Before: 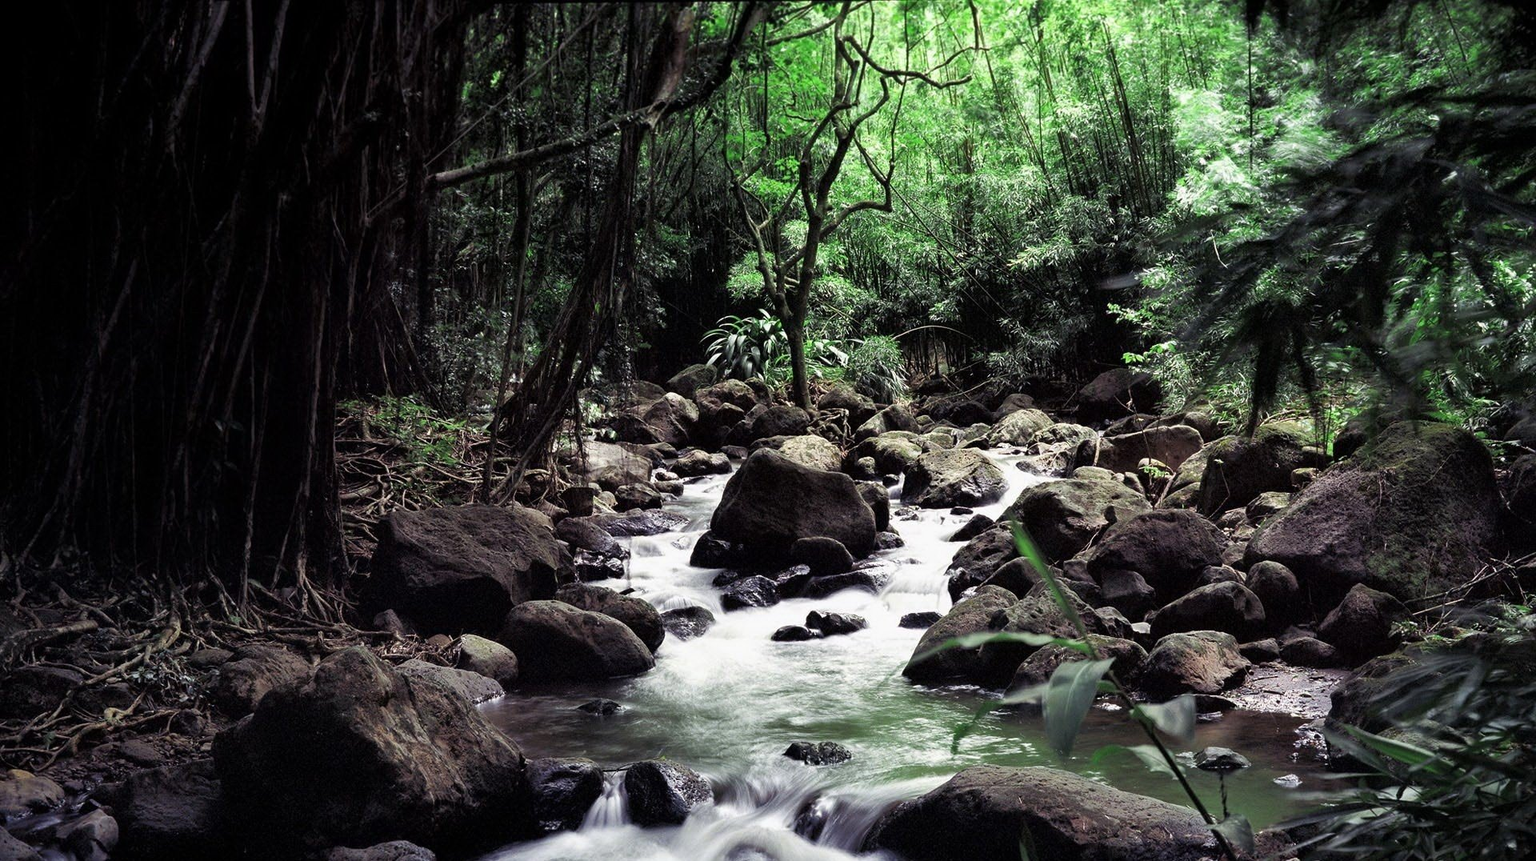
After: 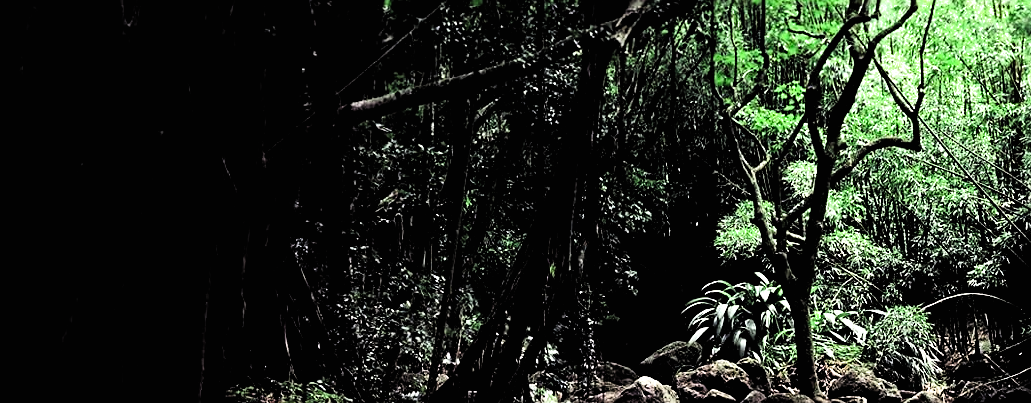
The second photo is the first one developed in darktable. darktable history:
exposure: black level correction 0.001, compensate highlight preservation false
sharpen: on, module defaults
contrast brightness saturation: contrast 0.197, brightness 0.165, saturation 0.225
filmic rgb: black relative exposure -3.49 EV, white relative exposure 2.26 EV, hardness 3.41
crop: left 10.15%, top 10.644%, right 36.131%, bottom 51.818%
